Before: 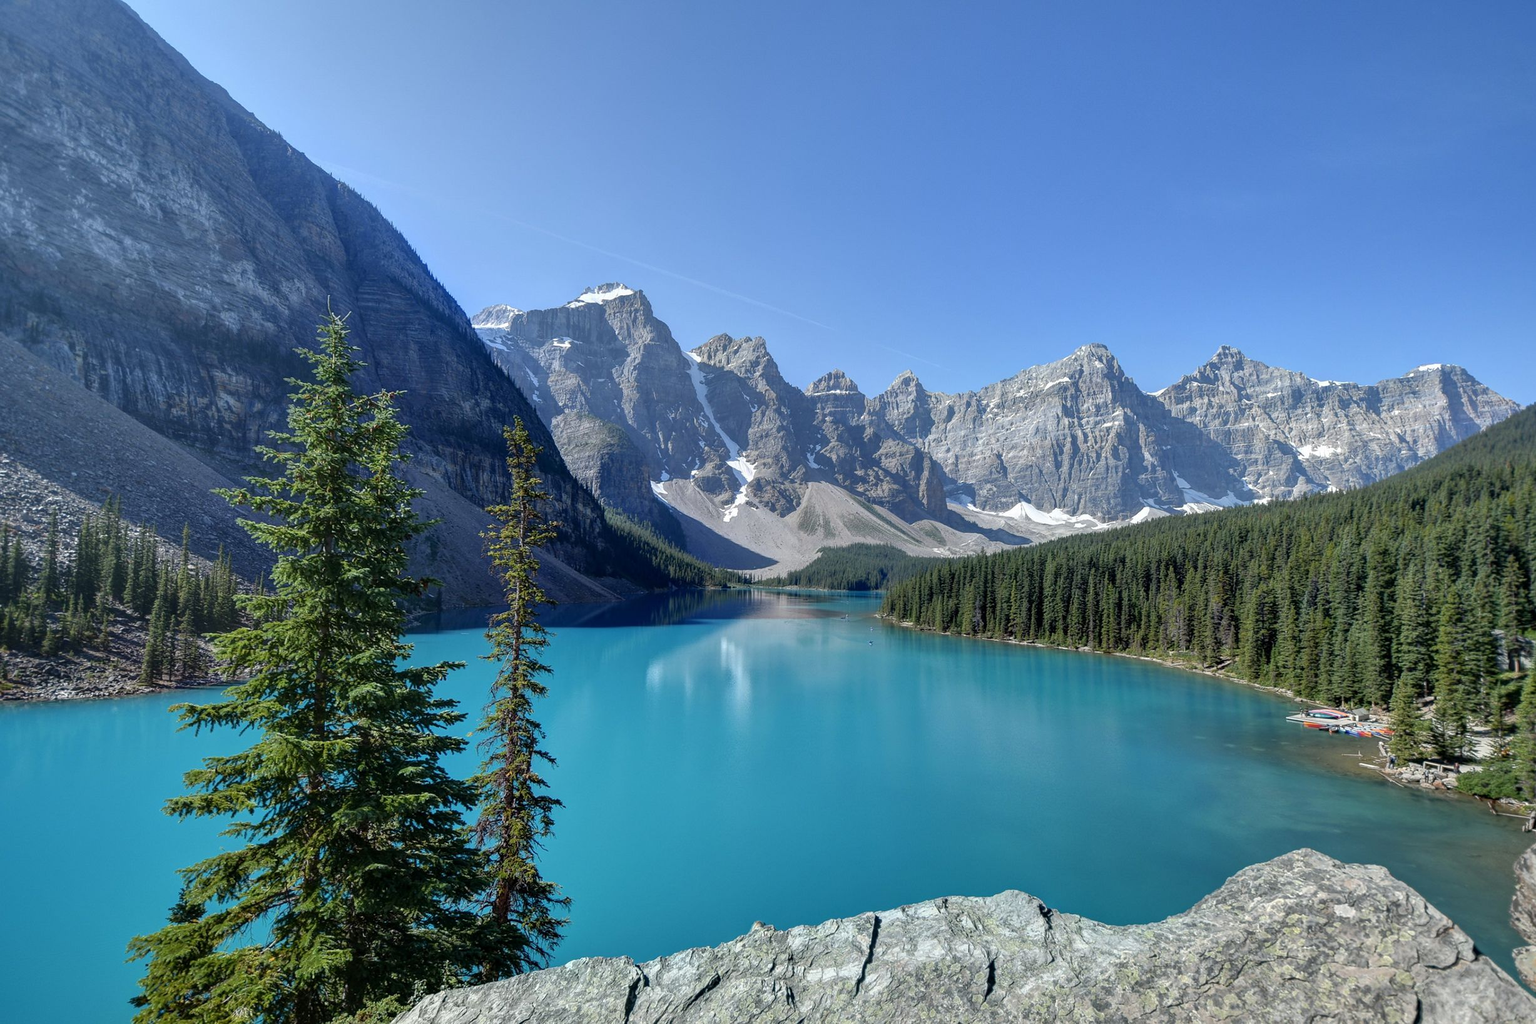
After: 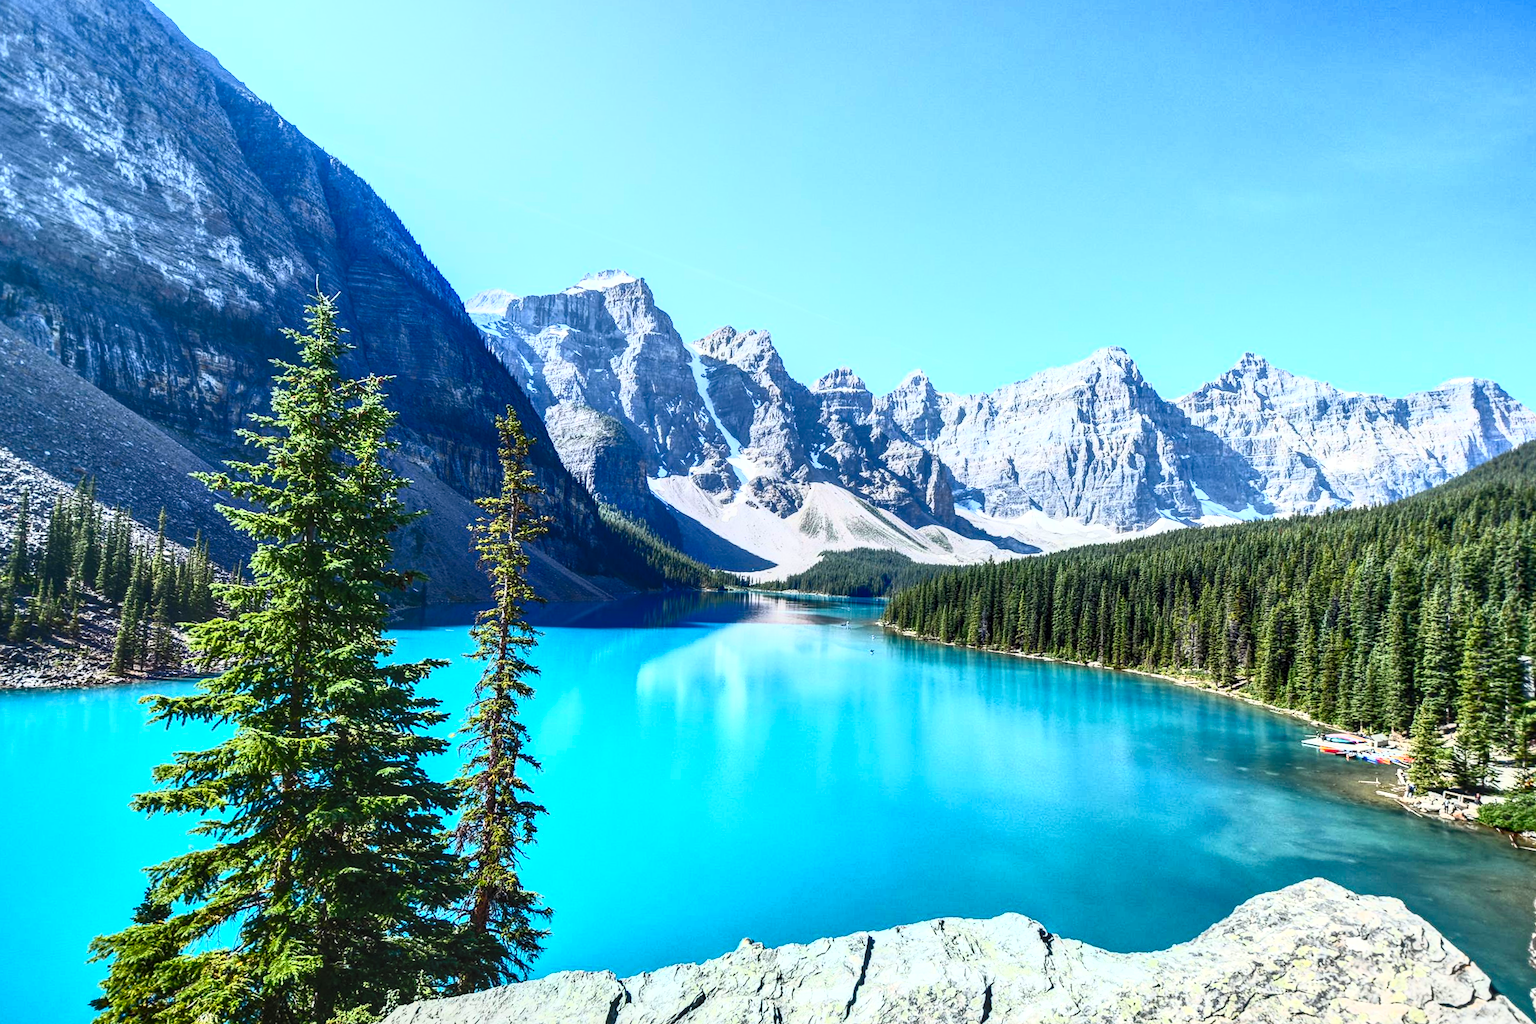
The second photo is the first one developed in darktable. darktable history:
contrast brightness saturation: contrast 0.841, brightness 0.607, saturation 0.594
crop and rotate: angle -1.58°
local contrast: on, module defaults
